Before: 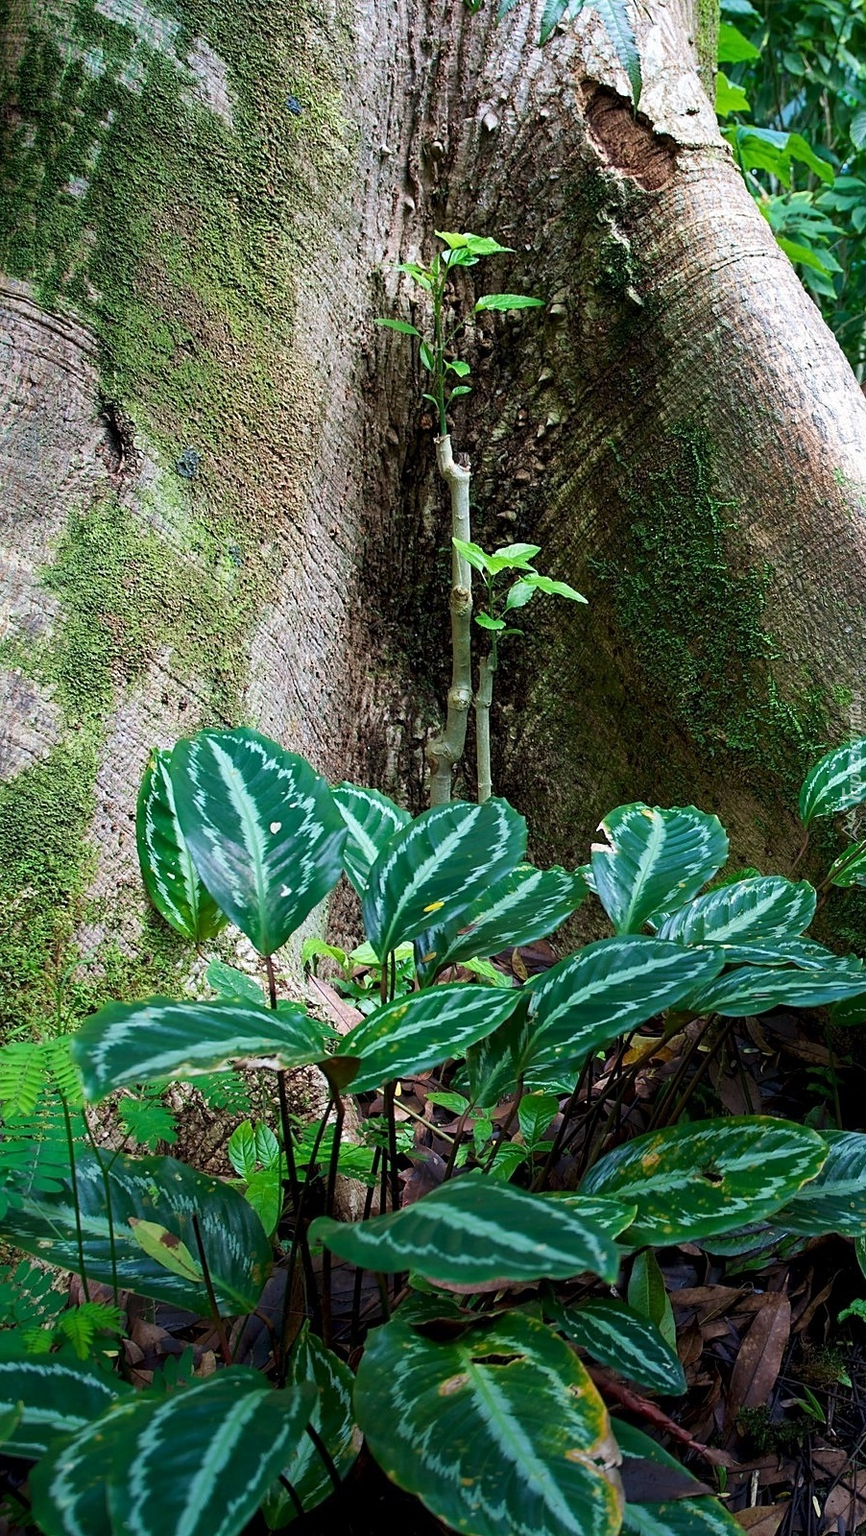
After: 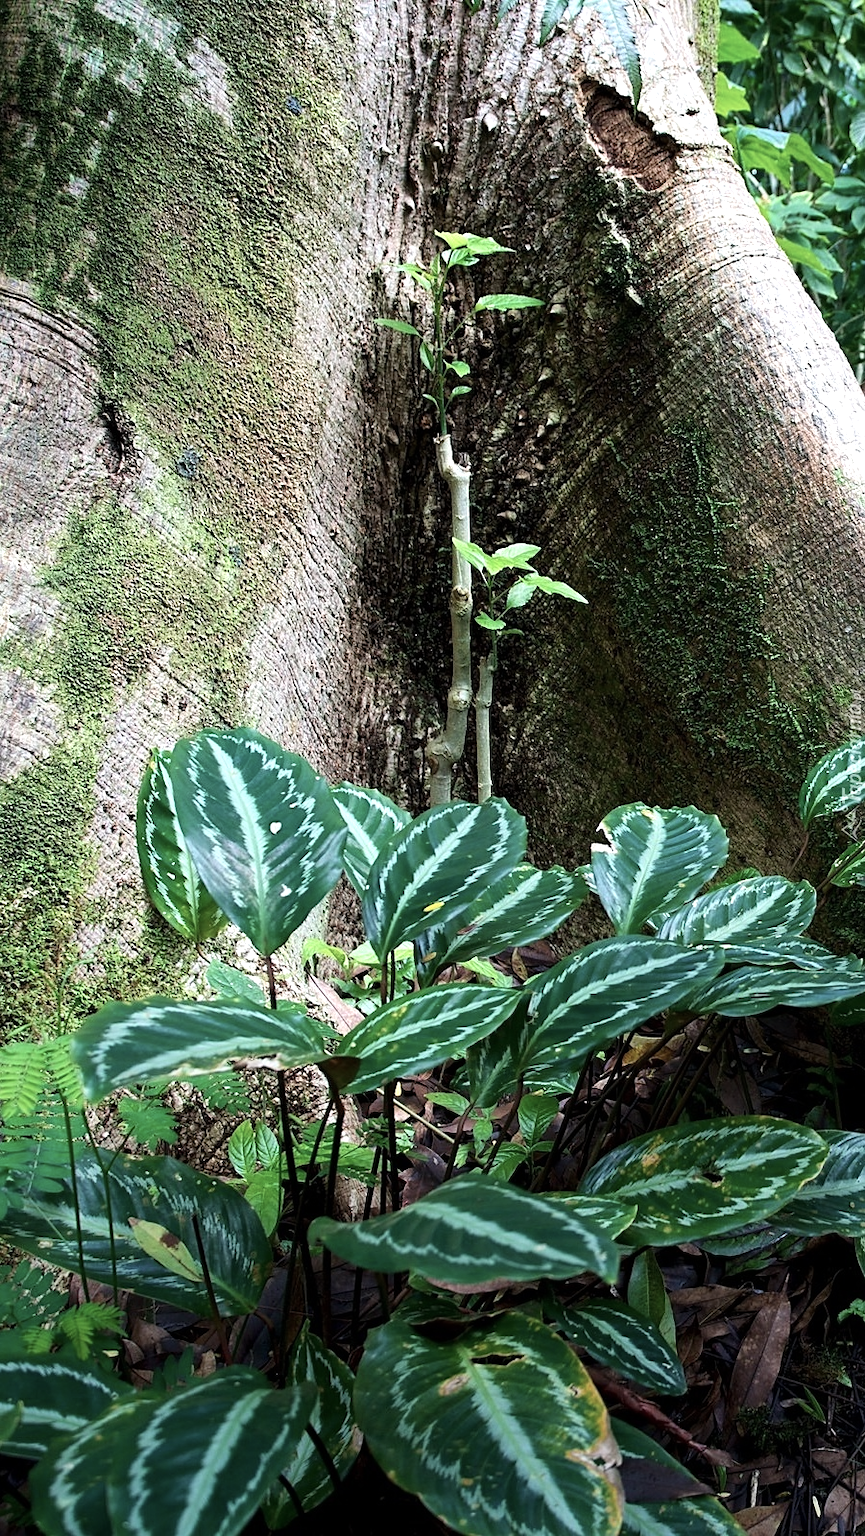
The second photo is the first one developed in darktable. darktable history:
contrast brightness saturation: contrast 0.104, saturation -0.283
tone equalizer: -8 EV -0.43 EV, -7 EV -0.423 EV, -6 EV -0.328 EV, -5 EV -0.236 EV, -3 EV 0.203 EV, -2 EV 0.357 EV, -1 EV 0.409 EV, +0 EV 0.393 EV
